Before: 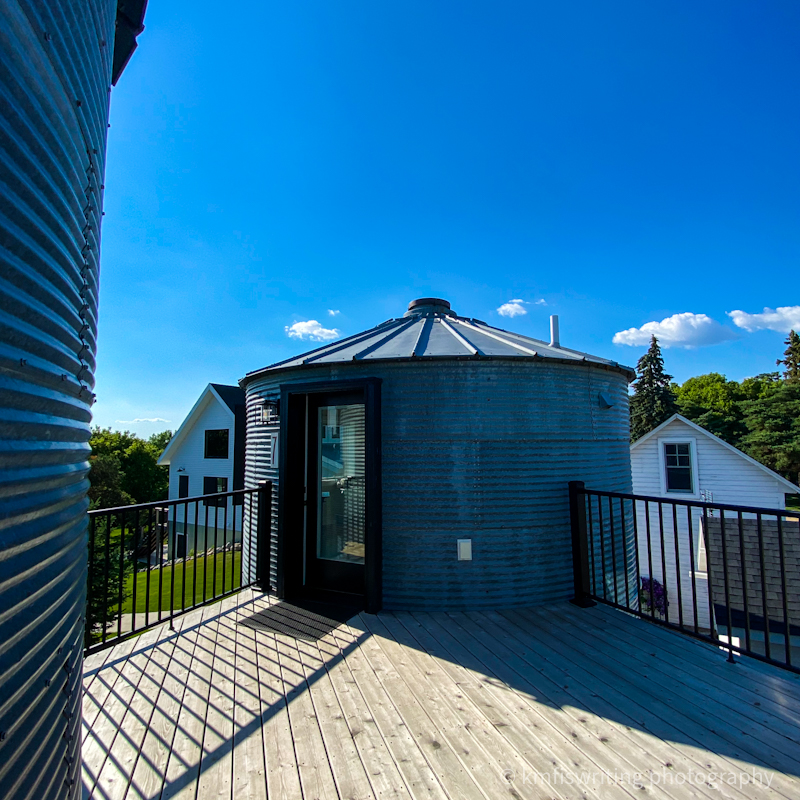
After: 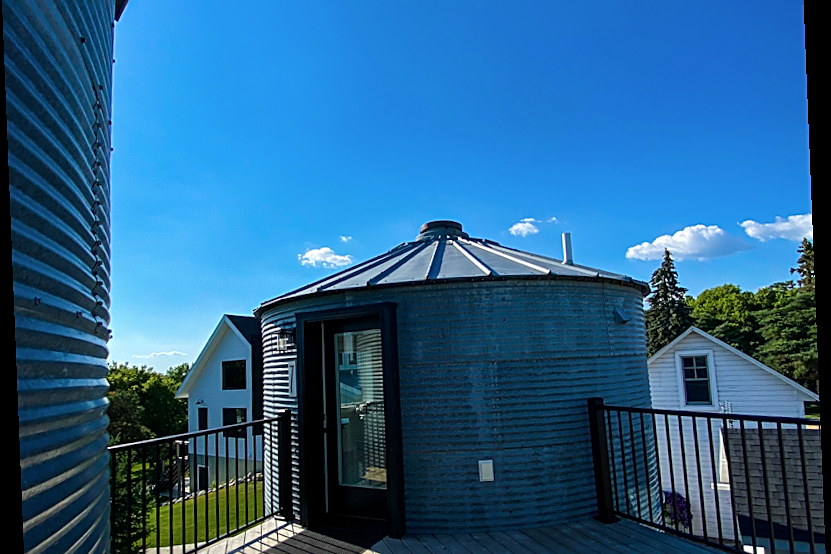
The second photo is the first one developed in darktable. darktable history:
crop: top 11.166%, bottom 22.168%
sharpen: on, module defaults
contrast brightness saturation: saturation -0.05
rotate and perspective: rotation -2.29°, automatic cropping off
